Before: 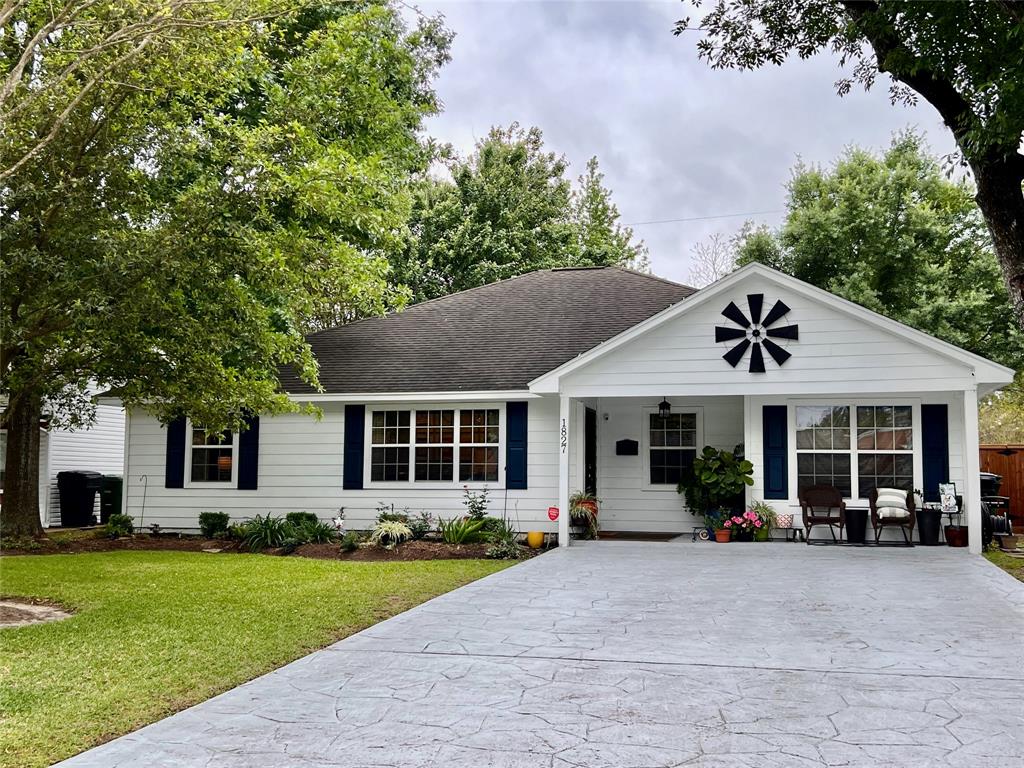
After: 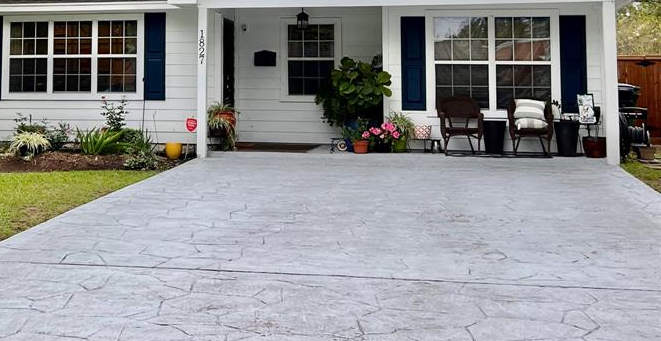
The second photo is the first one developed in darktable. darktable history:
crop and rotate: left 35.383%, top 50.654%, bottom 4.839%
